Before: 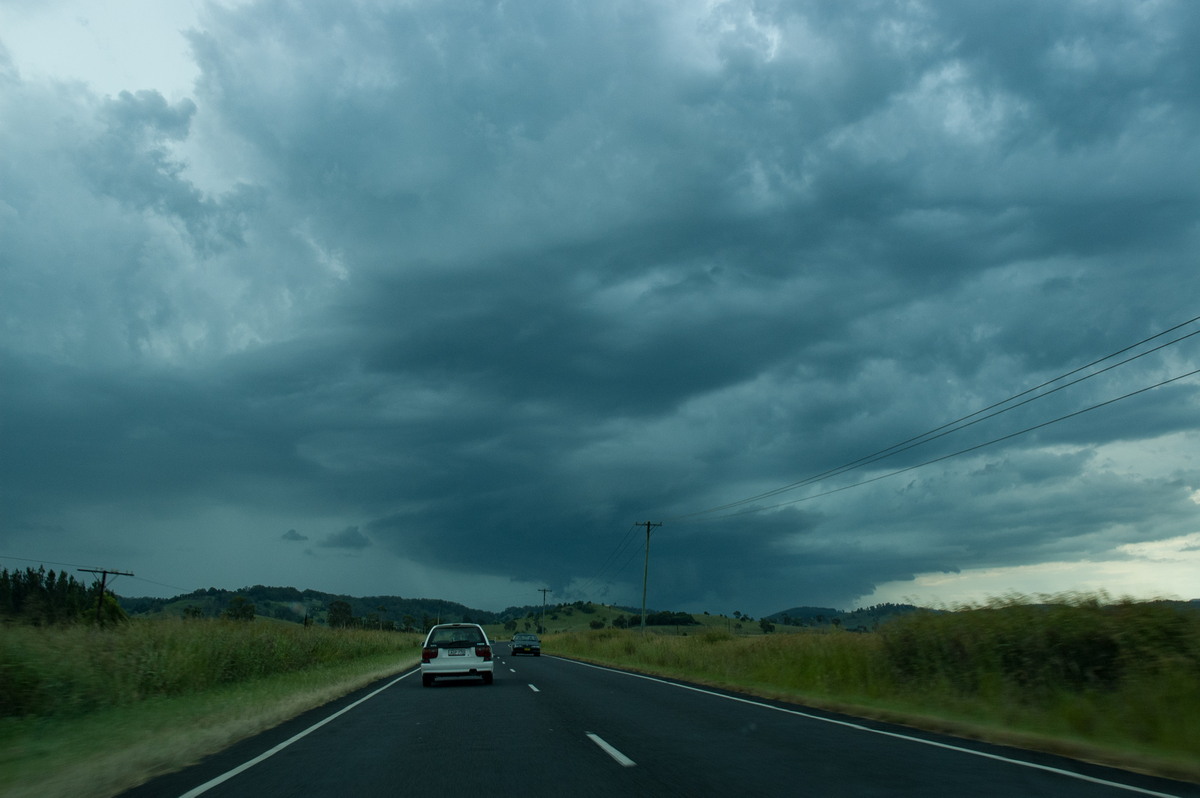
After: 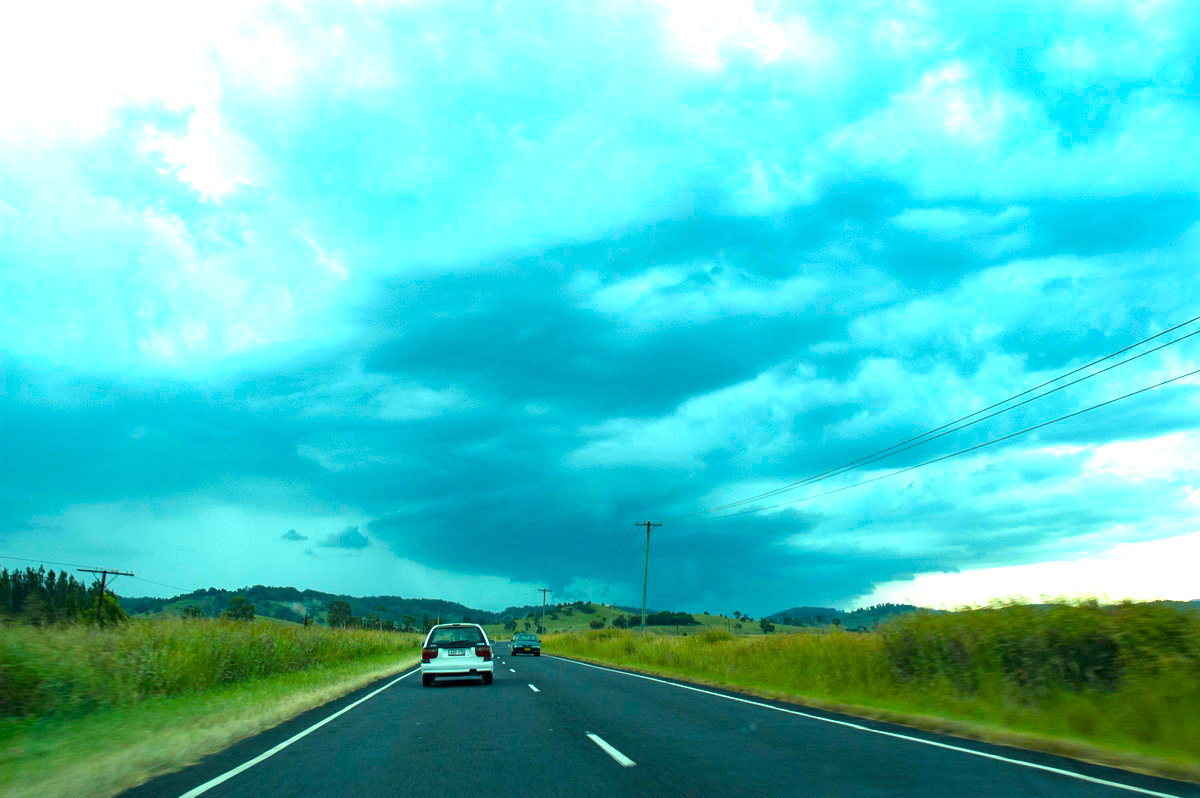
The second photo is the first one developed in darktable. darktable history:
color balance rgb: highlights gain › luminance 6.025%, highlights gain › chroma 2.541%, highlights gain › hue 91.79°, linear chroma grading › global chroma 9.904%, perceptual saturation grading › global saturation 25.812%, global vibrance 20%
exposure: exposure 1.998 EV, compensate highlight preservation false
